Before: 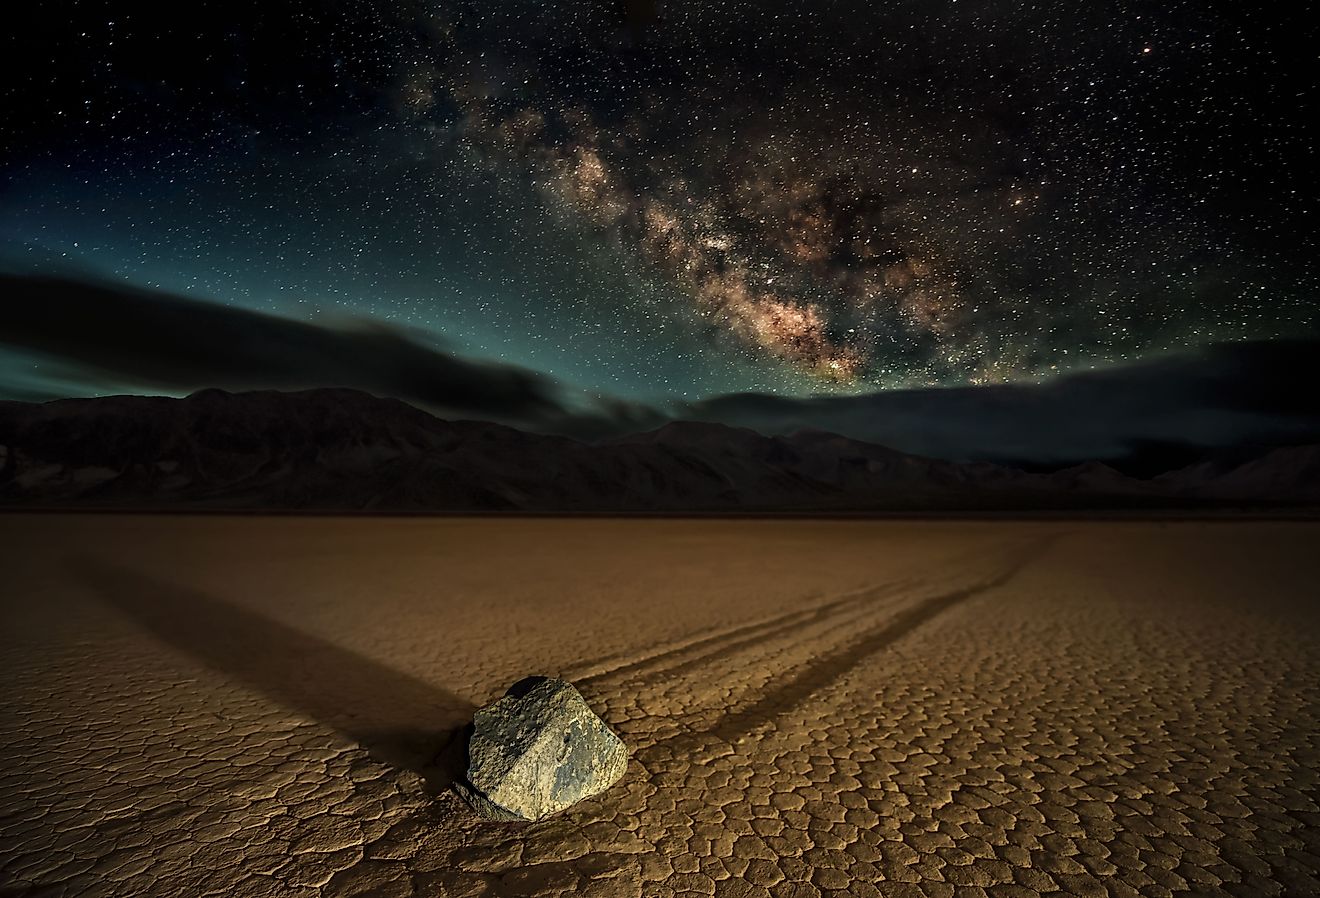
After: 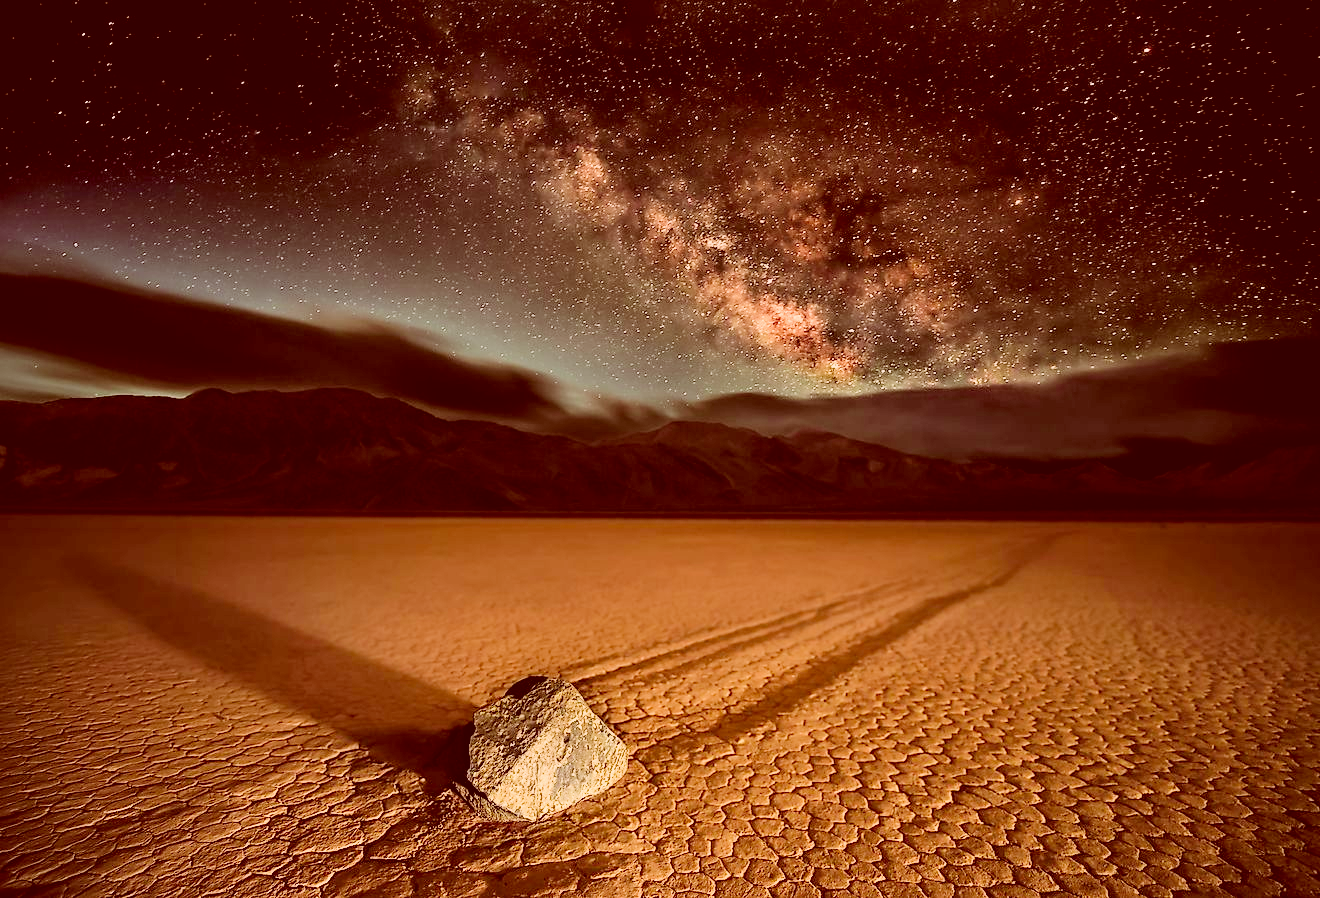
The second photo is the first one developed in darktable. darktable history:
shadows and highlights: shadows 0.698, highlights 41.88
filmic rgb: middle gray luminance 29.98%, black relative exposure -8.98 EV, white relative exposure 7.01 EV, threshold 5.96 EV, target black luminance 0%, hardness 2.92, latitude 1.91%, contrast 0.959, highlights saturation mix 5.81%, shadows ↔ highlights balance 11.51%, color science v5 (2021), contrast in shadows safe, contrast in highlights safe, enable highlight reconstruction true
color correction: highlights a* 9.54, highlights b* 8.67, shadows a* 39.74, shadows b* 39.87, saturation 0.82
exposure: black level correction 0, exposure 1.937 EV, compensate highlight preservation false
